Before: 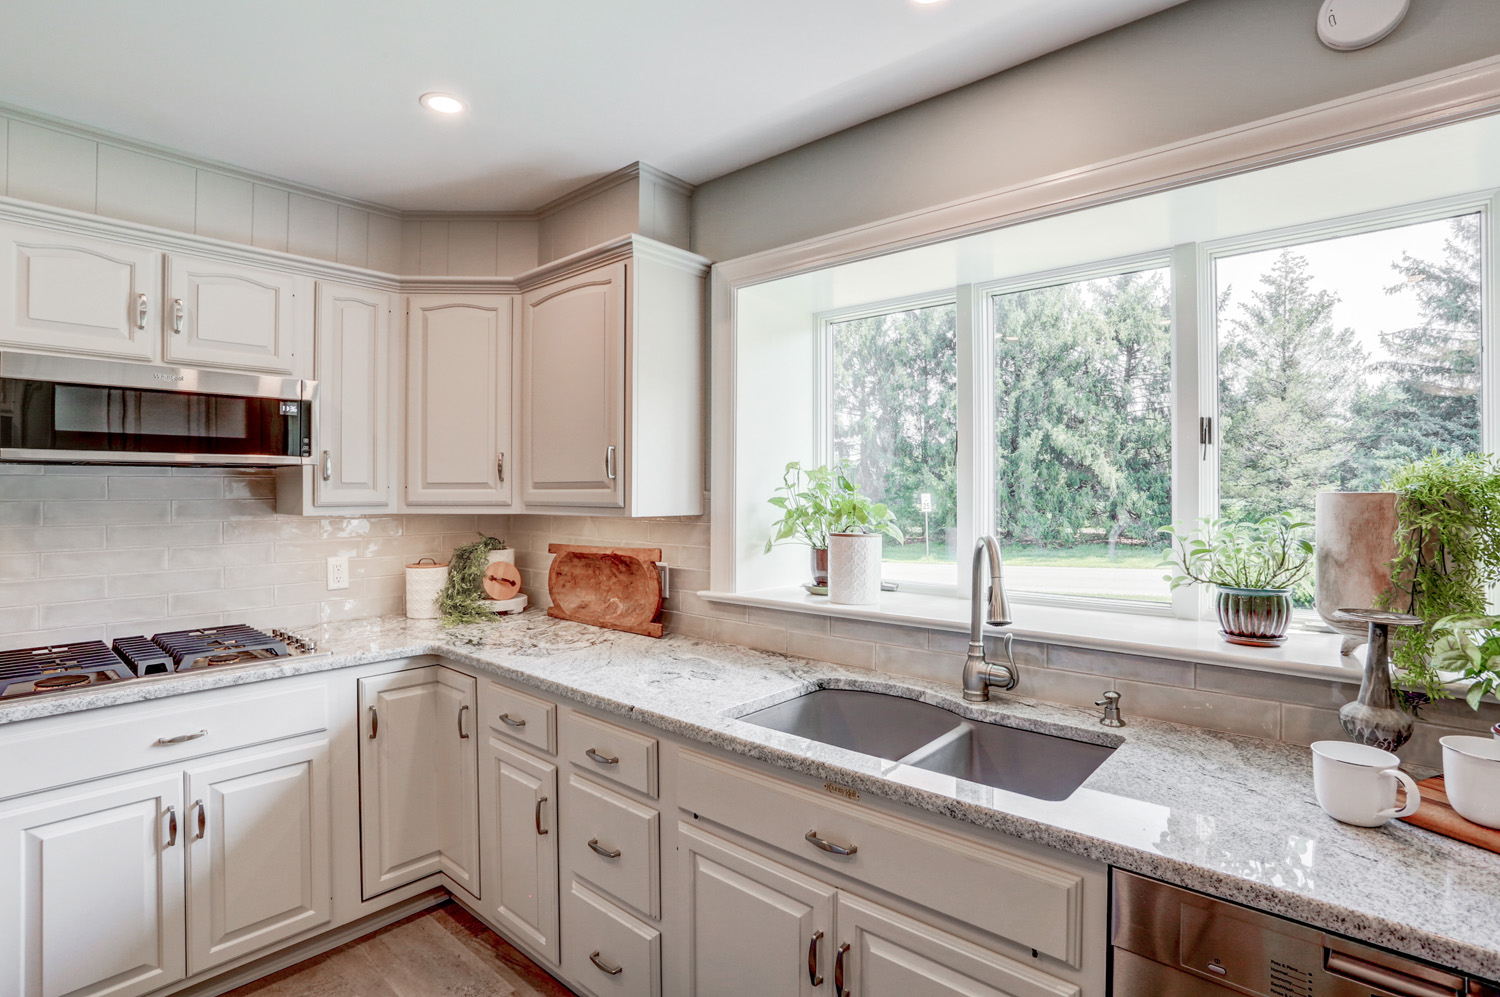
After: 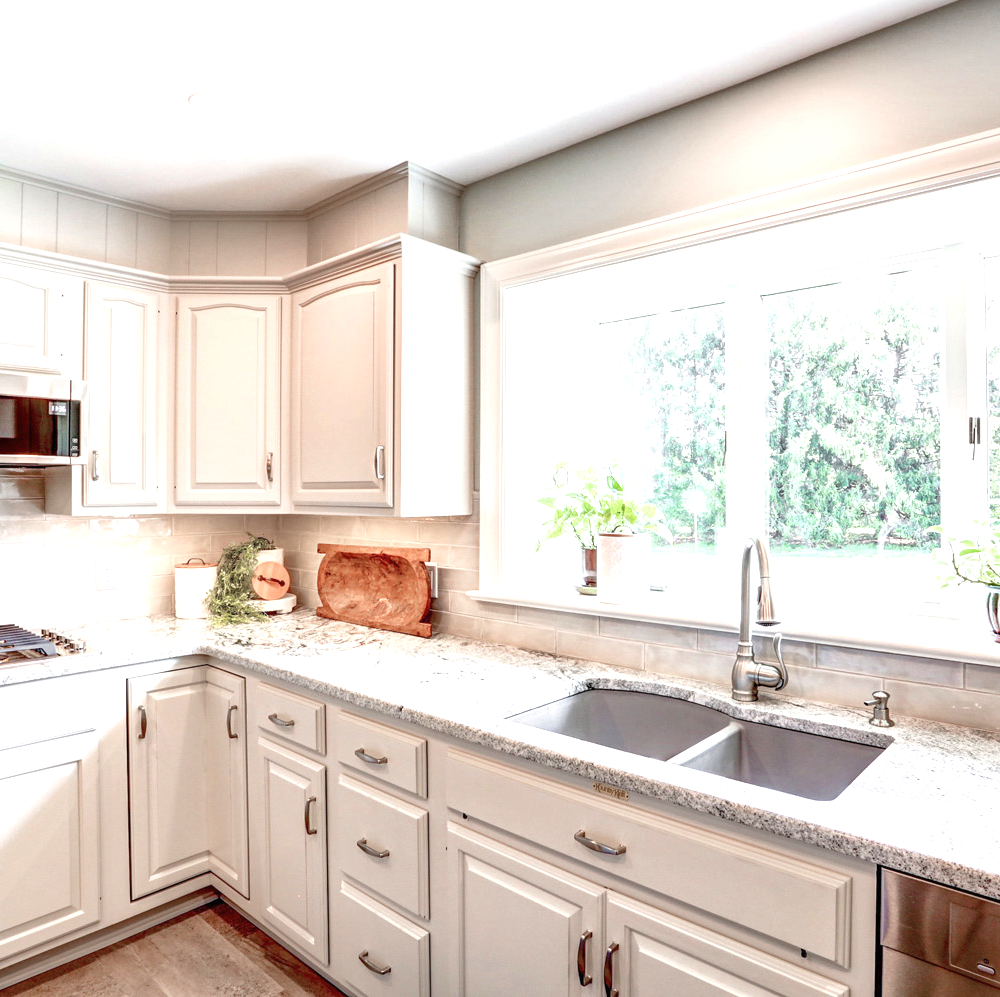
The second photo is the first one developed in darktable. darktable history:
exposure: black level correction 0, exposure 1 EV, compensate exposure bias true, compensate highlight preservation false
crop and rotate: left 15.446%, right 17.836%
color zones: curves: ch0 [(0.068, 0.464) (0.25, 0.5) (0.48, 0.508) (0.75, 0.536) (0.886, 0.476) (0.967, 0.456)]; ch1 [(0.066, 0.456) (0.25, 0.5) (0.616, 0.508) (0.746, 0.56) (0.934, 0.444)]
